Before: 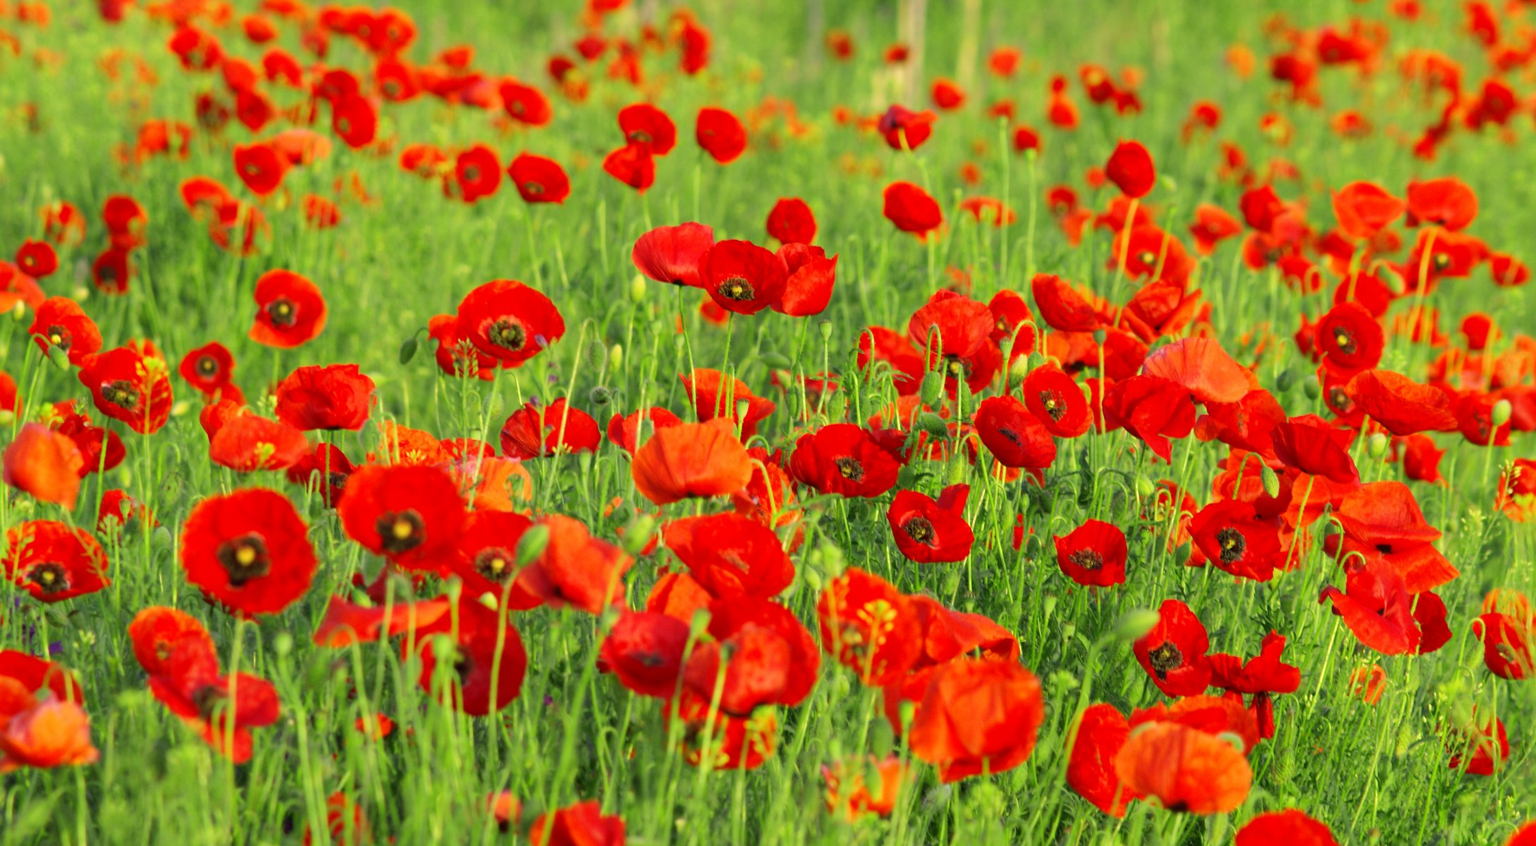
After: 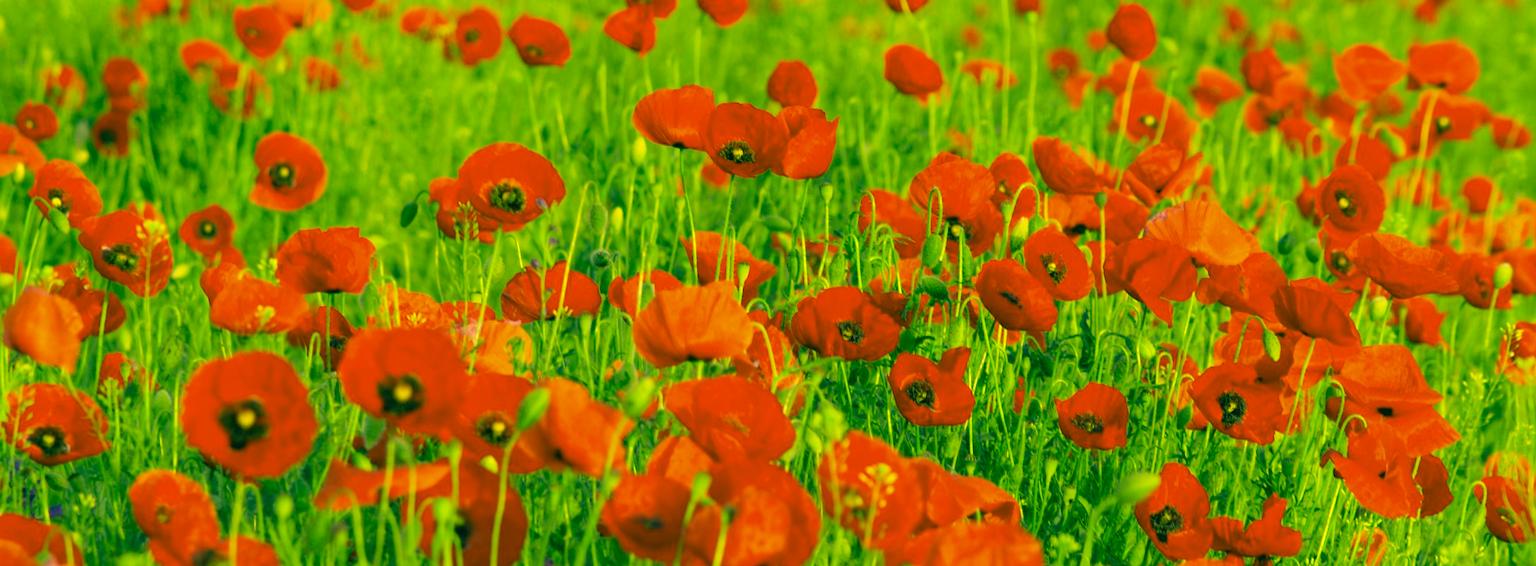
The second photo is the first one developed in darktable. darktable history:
exposure: compensate exposure bias true, compensate highlight preservation false
crop: top 16.286%, bottom 16.727%
color correction: highlights a* 2.11, highlights b* 34.68, shadows a* -36.88, shadows b* -5.69
